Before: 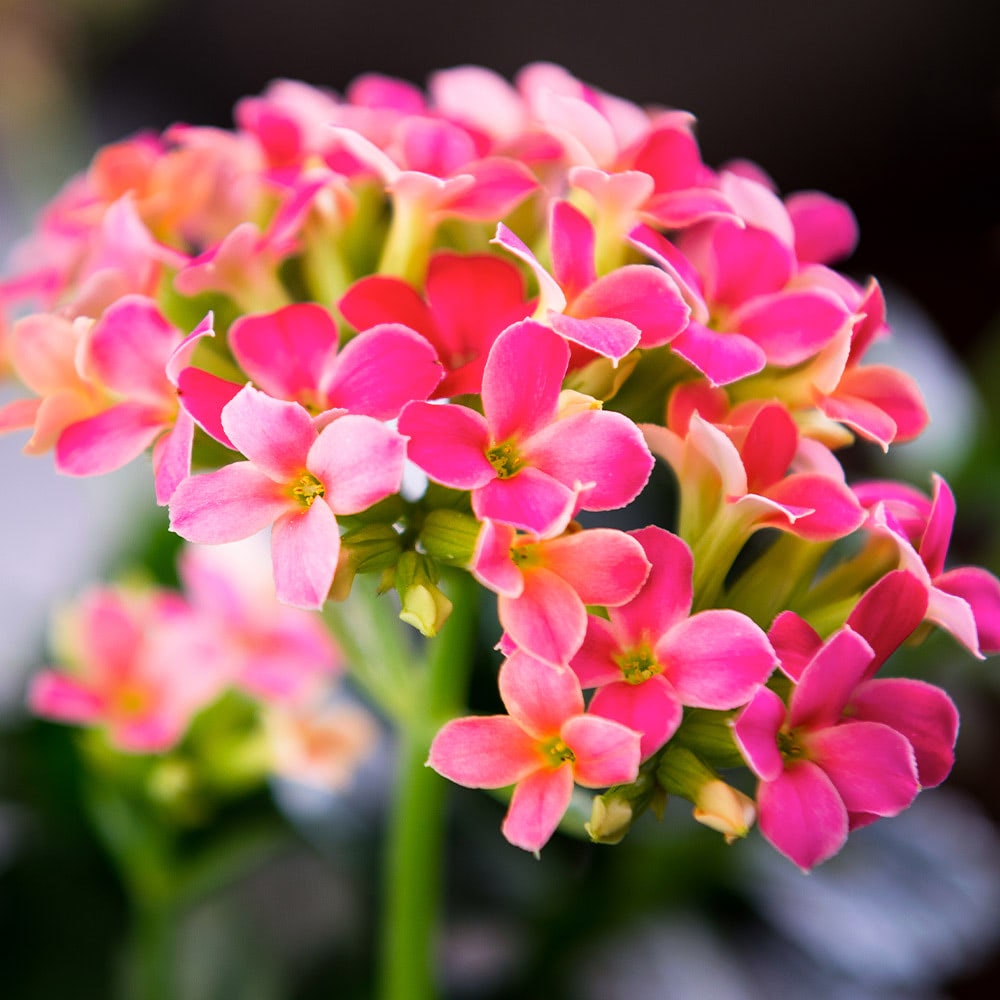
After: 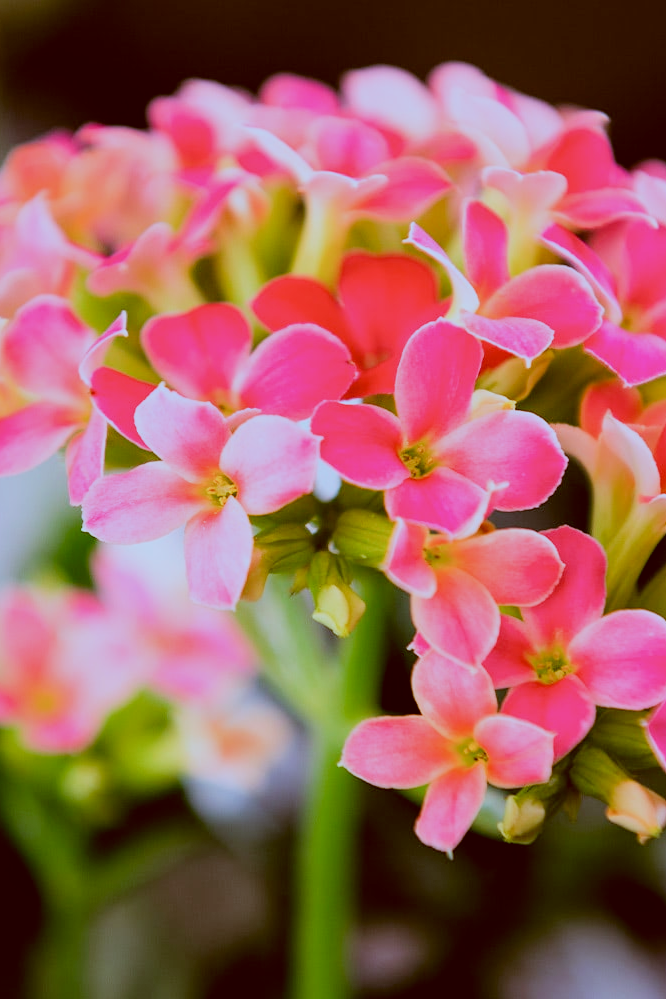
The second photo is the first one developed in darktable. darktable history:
tone equalizer: on, module defaults
exposure: black level correction -0.001, exposure 0.08 EV, compensate highlight preservation false
color correction: highlights a* -14.62, highlights b* -16.22, shadows a* 10.12, shadows b* 29.4
white balance: red 1.066, blue 1.119
crop and rotate: left 8.786%, right 24.548%
filmic rgb: black relative exposure -7.65 EV, white relative exposure 4.56 EV, hardness 3.61
